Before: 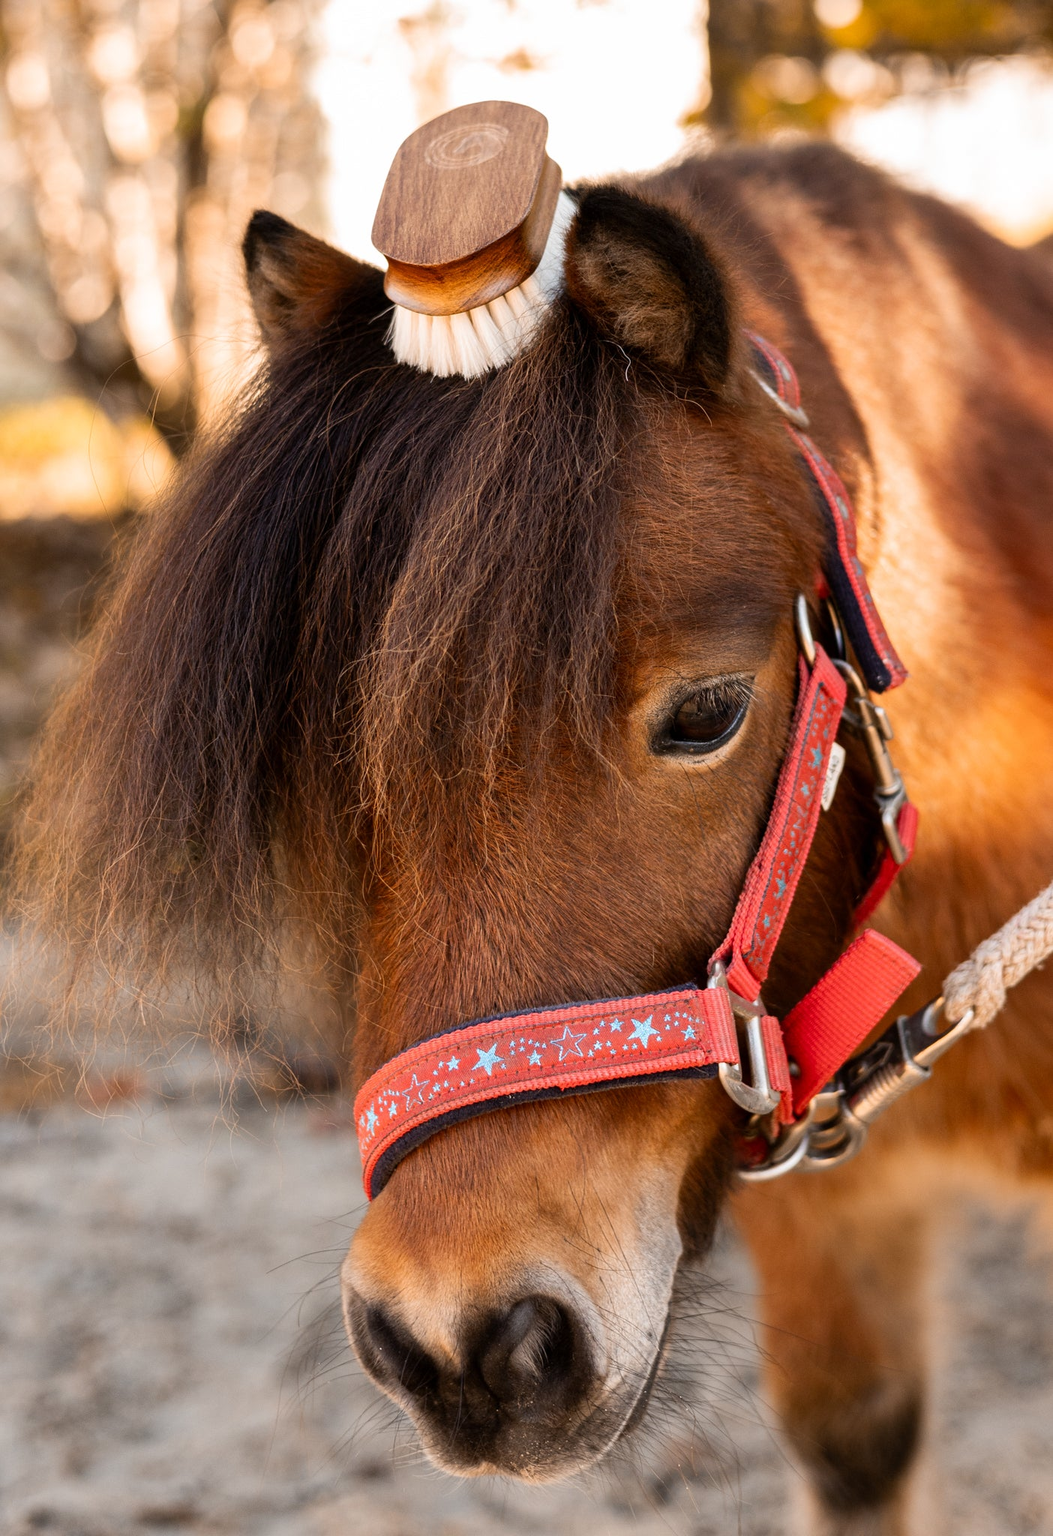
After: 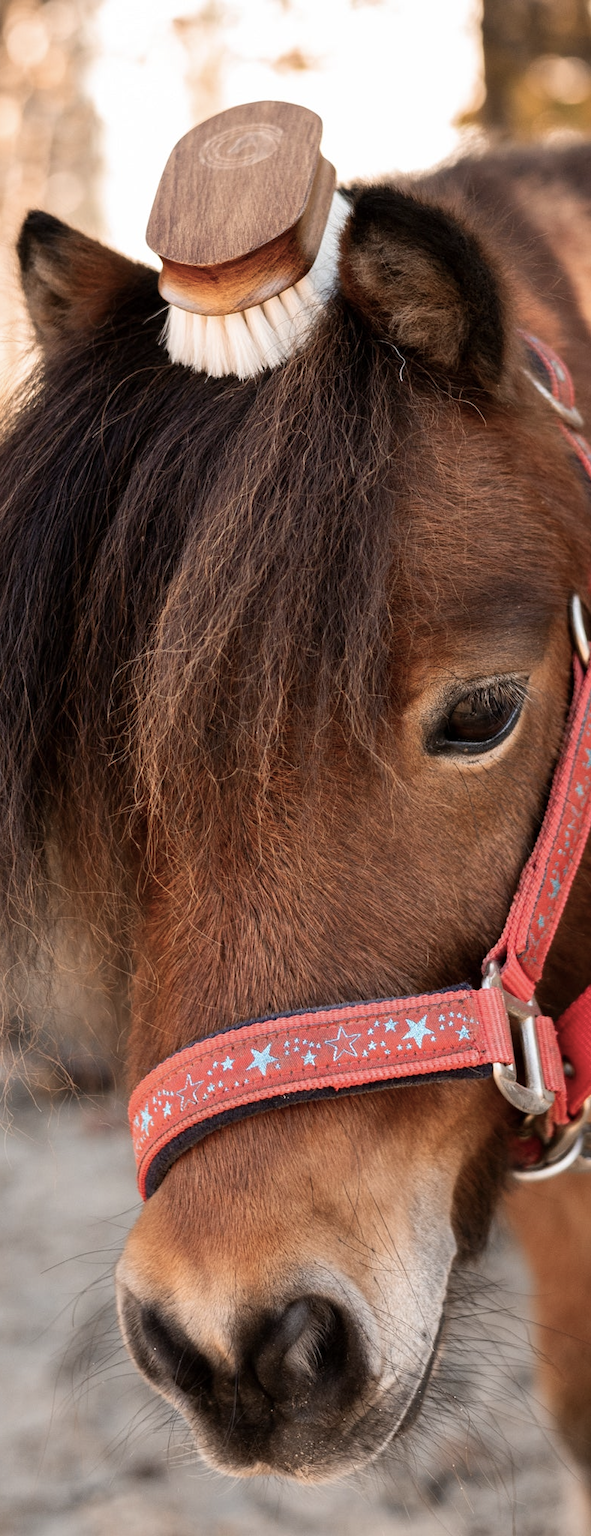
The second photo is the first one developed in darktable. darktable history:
crop: left 21.496%, right 22.254%
color balance: input saturation 80.07%
